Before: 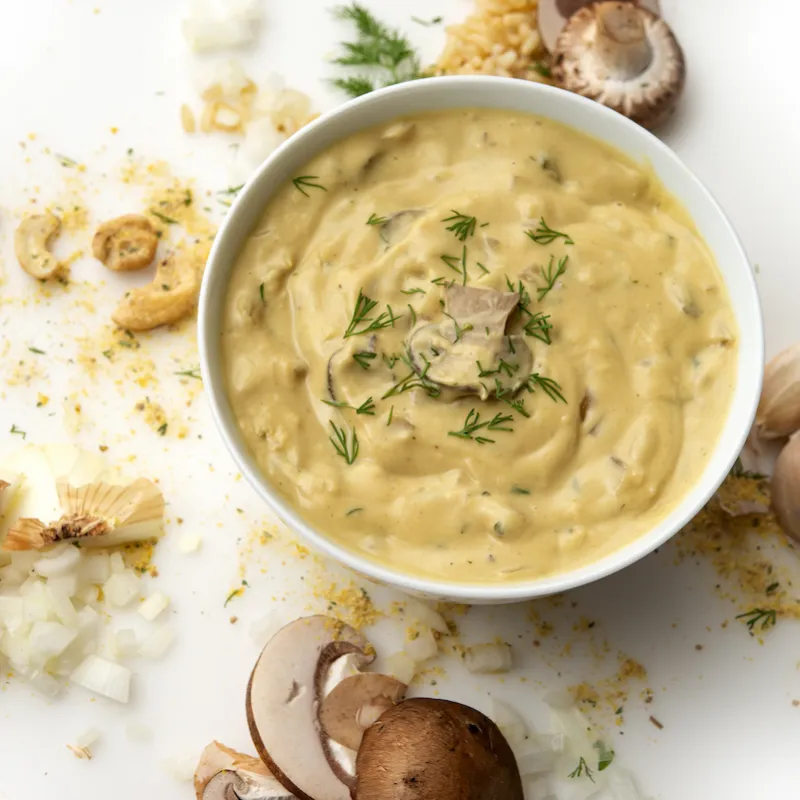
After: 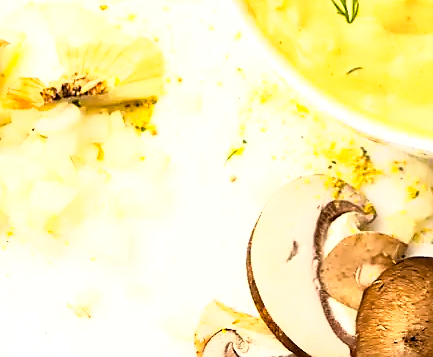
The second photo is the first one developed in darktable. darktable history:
color balance rgb: linear chroma grading › global chroma 22.493%, perceptual saturation grading › global saturation 1.835%, perceptual saturation grading › highlights -1.434%, perceptual saturation grading › mid-tones 3.316%, perceptual saturation grading › shadows 7.409%, perceptual brilliance grading › global brilliance 19.778%, perceptual brilliance grading › shadows -39.182%
sharpen: radius 1.37, amount 1.244, threshold 0.618
base curve: curves: ch0 [(0, 0) (0.495, 0.917) (1, 1)]
crop and rotate: top 55.184%, right 45.846%, bottom 0.159%
